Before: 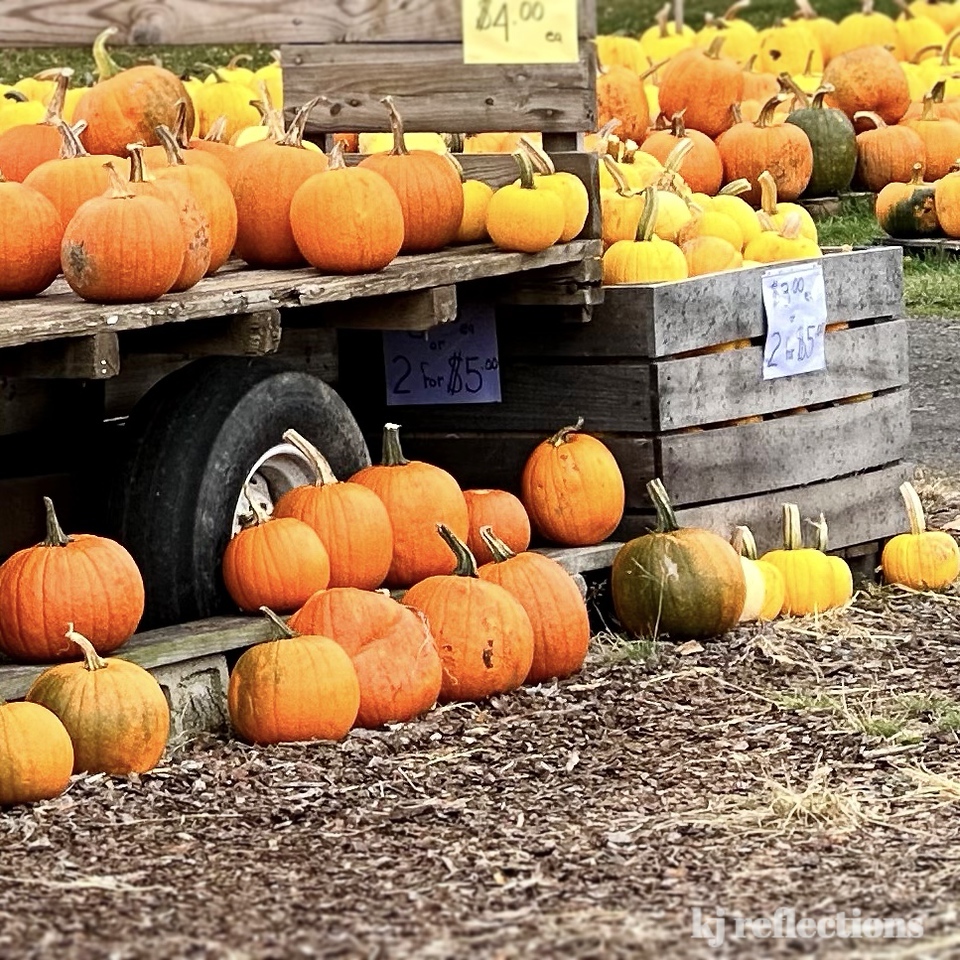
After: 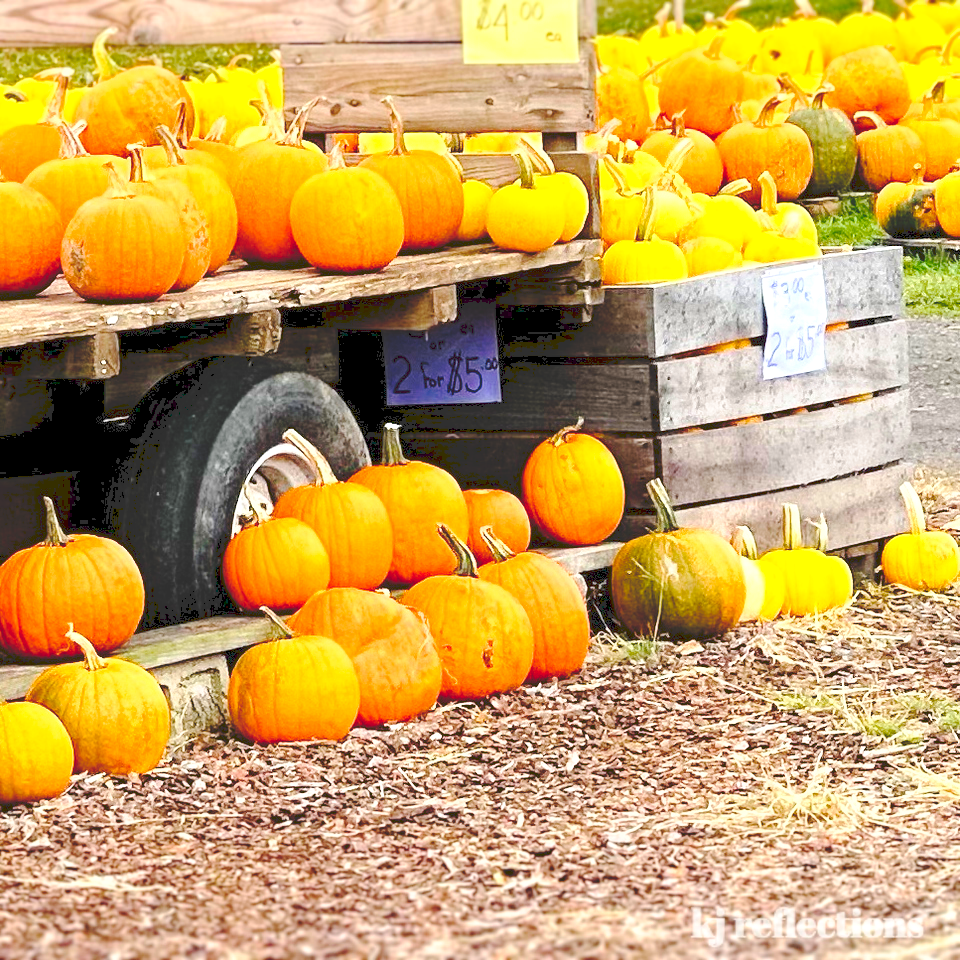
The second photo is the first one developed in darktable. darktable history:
levels: black 3.83%, white 90.64%, levels [0.044, 0.416, 0.908]
tone curve: curves: ch0 [(0, 0) (0.003, 0.128) (0.011, 0.133) (0.025, 0.133) (0.044, 0.141) (0.069, 0.152) (0.1, 0.169) (0.136, 0.201) (0.177, 0.239) (0.224, 0.294) (0.277, 0.358) (0.335, 0.428) (0.399, 0.488) (0.468, 0.55) (0.543, 0.611) (0.623, 0.678) (0.709, 0.755) (0.801, 0.843) (0.898, 0.91) (1, 1)], preserve colors none
exposure: exposure 0 EV, compensate highlight preservation false
color balance rgb: perceptual saturation grading › global saturation 25%, perceptual brilliance grading › mid-tones 10%, perceptual brilliance grading › shadows 15%, global vibrance 20%
